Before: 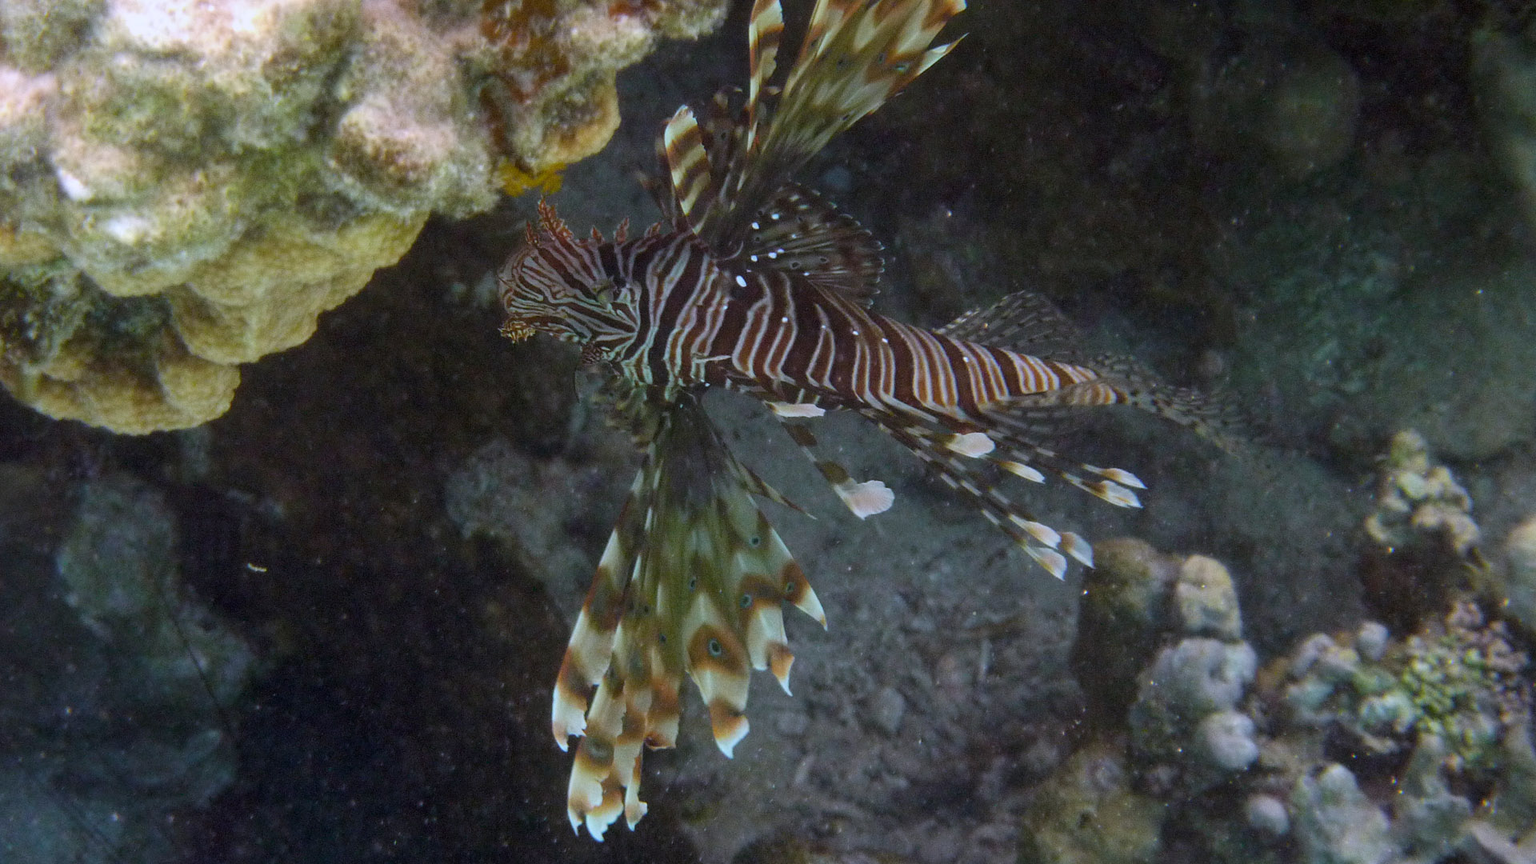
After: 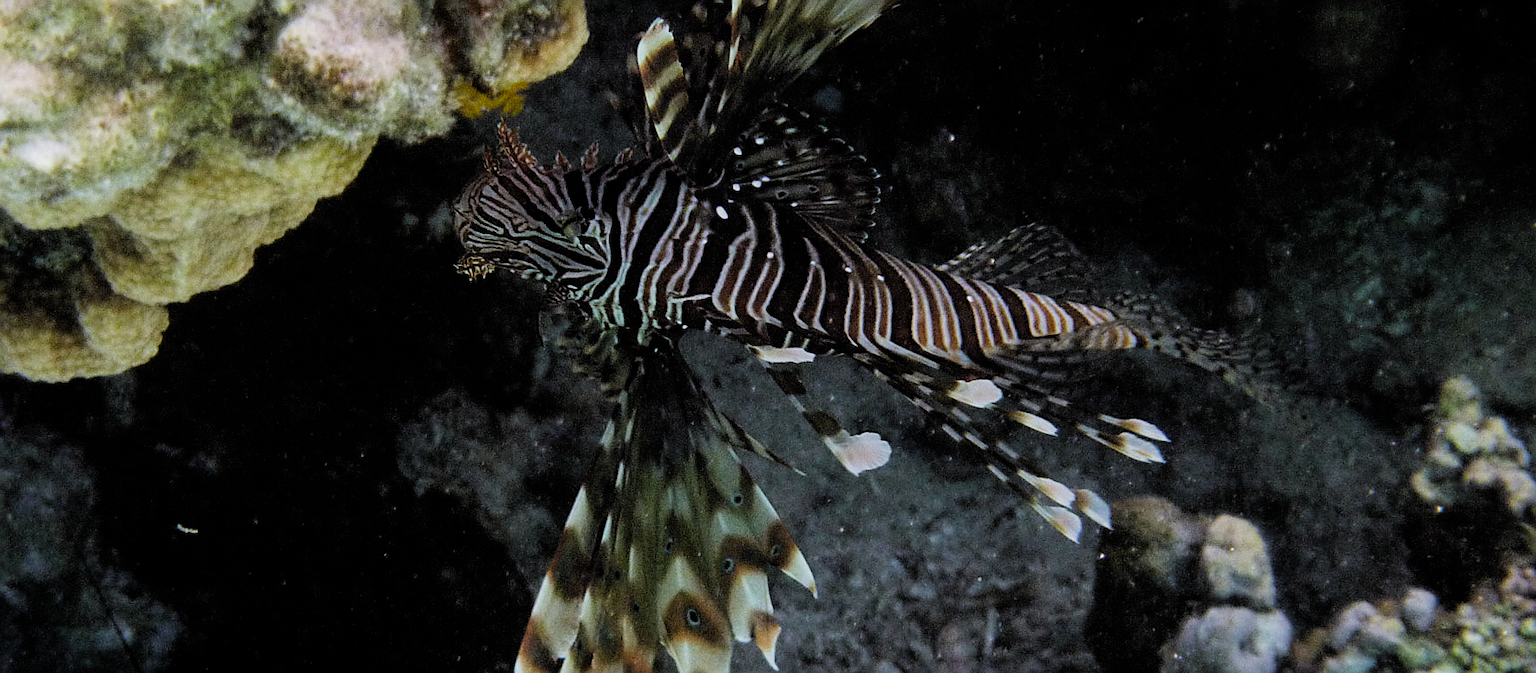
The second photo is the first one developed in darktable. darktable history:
filmic rgb: black relative exposure -4.07 EV, white relative exposure 3 EV, hardness 3.01, contrast 1.505, add noise in highlights 0, preserve chrominance max RGB, color science v3 (2019), use custom middle-gray values true, contrast in highlights soft
color correction: highlights b* 0.068, saturation 1.09
sharpen: on, module defaults
crop: left 5.721%, top 10.294%, right 3.671%, bottom 19.043%
